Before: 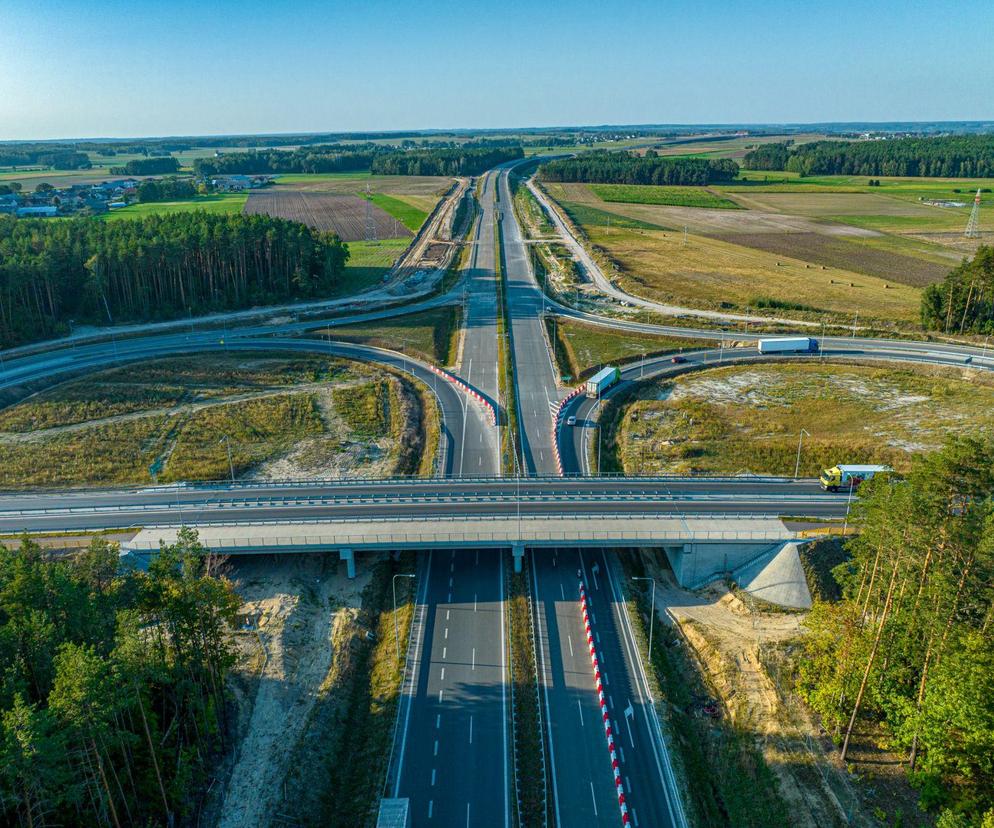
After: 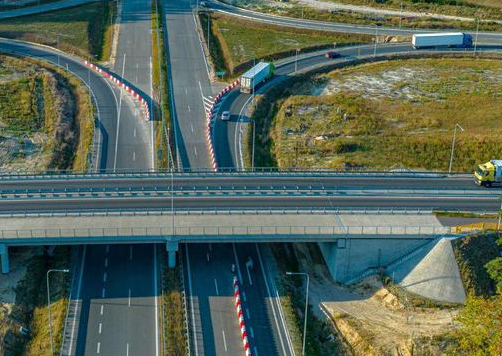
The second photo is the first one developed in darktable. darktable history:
crop: left 34.846%, top 36.896%, right 14.639%, bottom 20.068%
tone equalizer: -8 EV -0.001 EV, -7 EV 0.002 EV, -6 EV -0.005 EV, -5 EV -0.002 EV, -4 EV -0.062 EV, -3 EV -0.2 EV, -2 EV -0.291 EV, -1 EV 0.084 EV, +0 EV 0.331 EV, edges refinement/feathering 500, mask exposure compensation -1.57 EV, preserve details no
